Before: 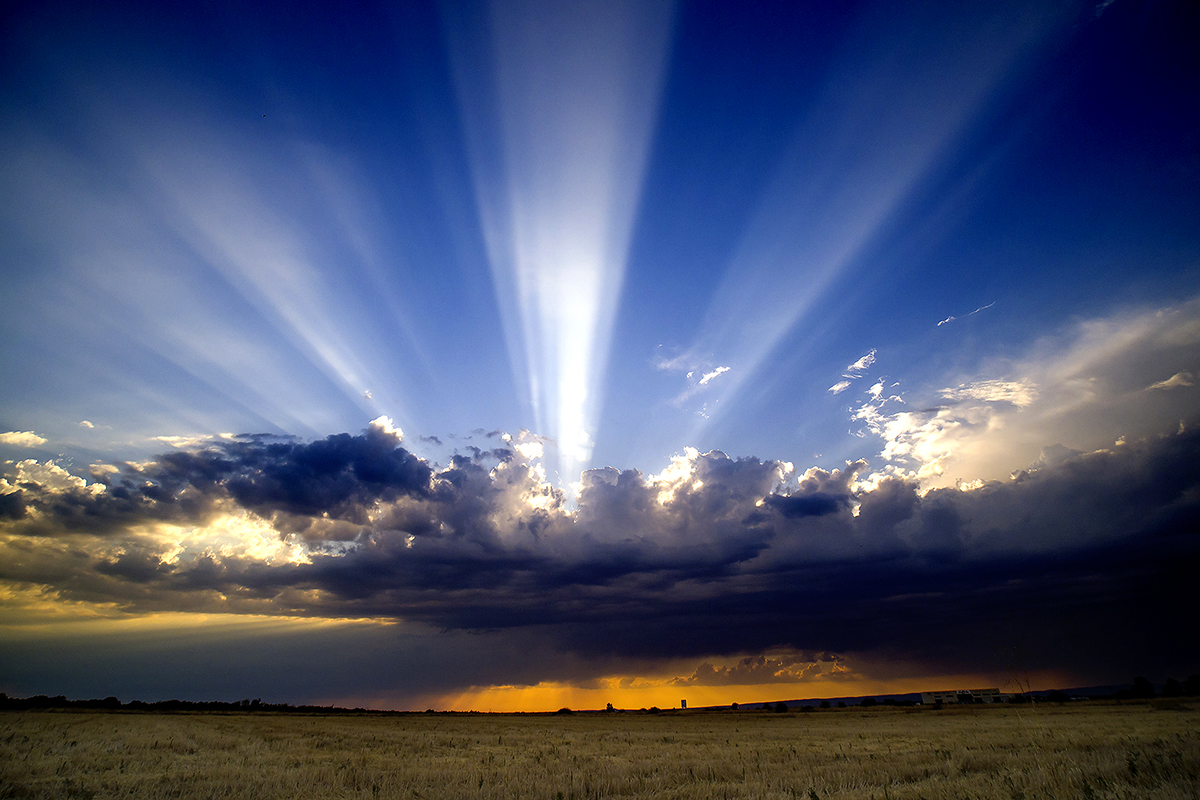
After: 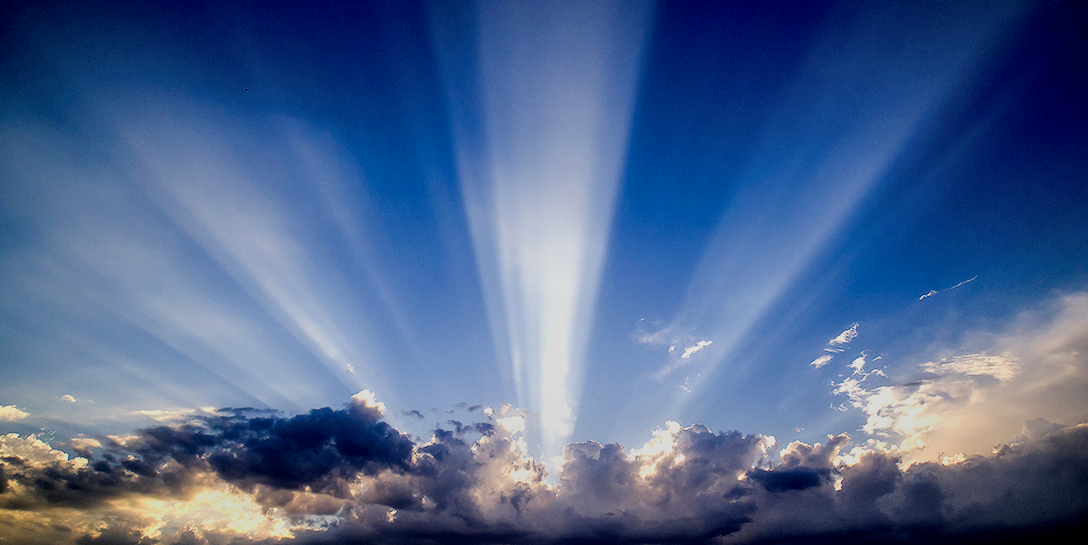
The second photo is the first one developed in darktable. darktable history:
crop: left 1.583%, top 3.37%, right 7.669%, bottom 28.405%
shadows and highlights: shadows 29.31, highlights -28.78, low approximation 0.01, soften with gaussian
filmic rgb: black relative exposure -7.65 EV, white relative exposure 4.56 EV, hardness 3.61
local contrast: on, module defaults
